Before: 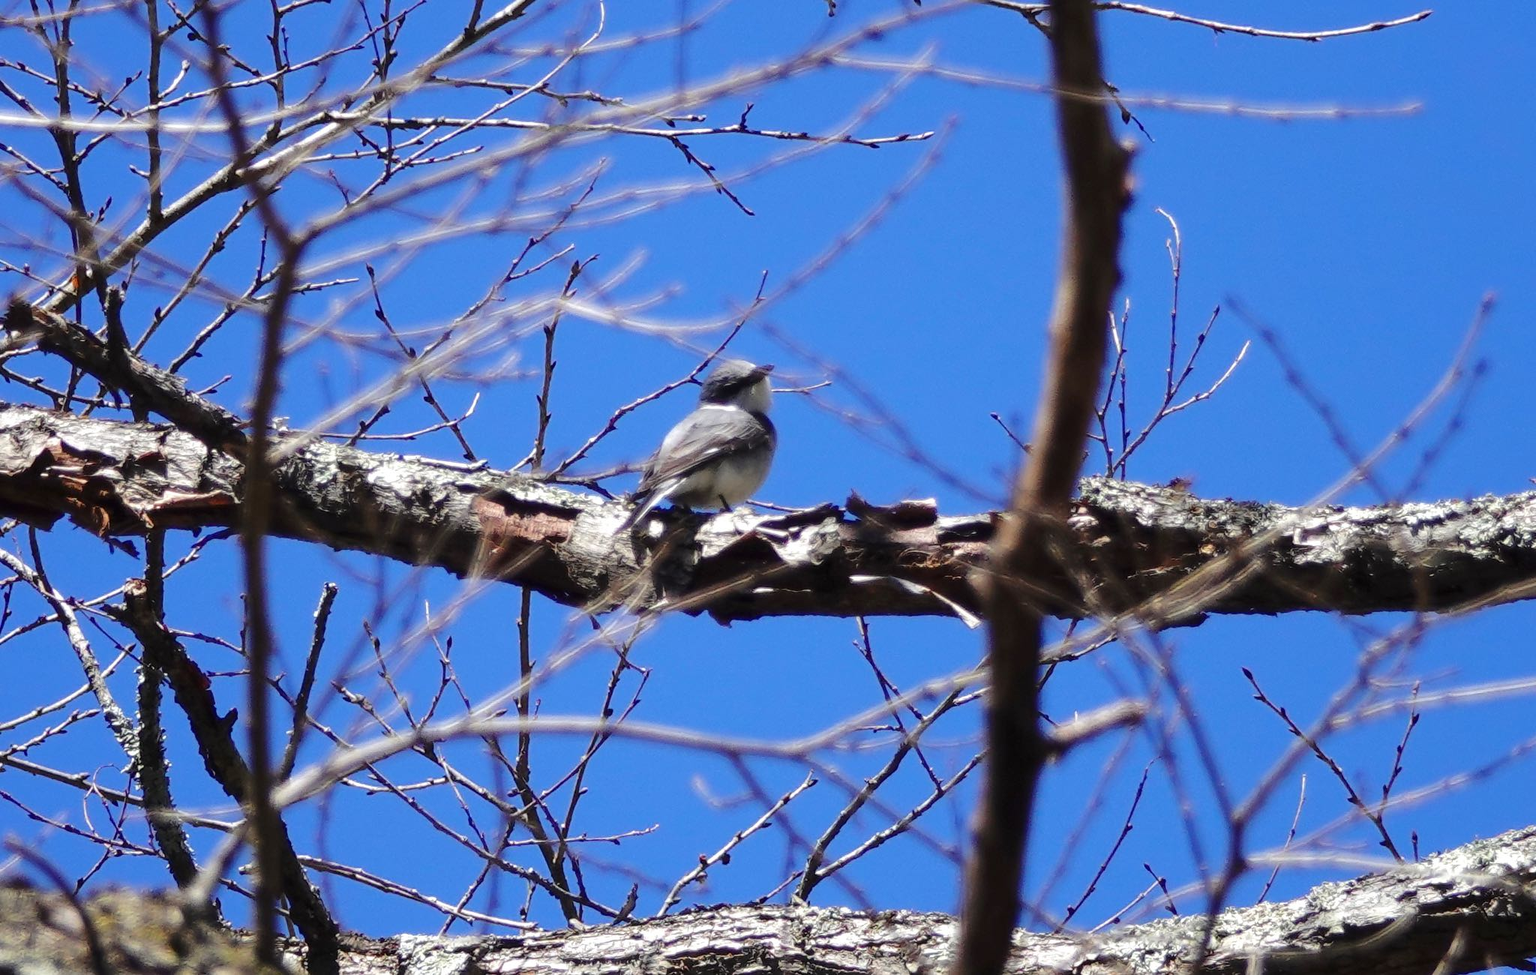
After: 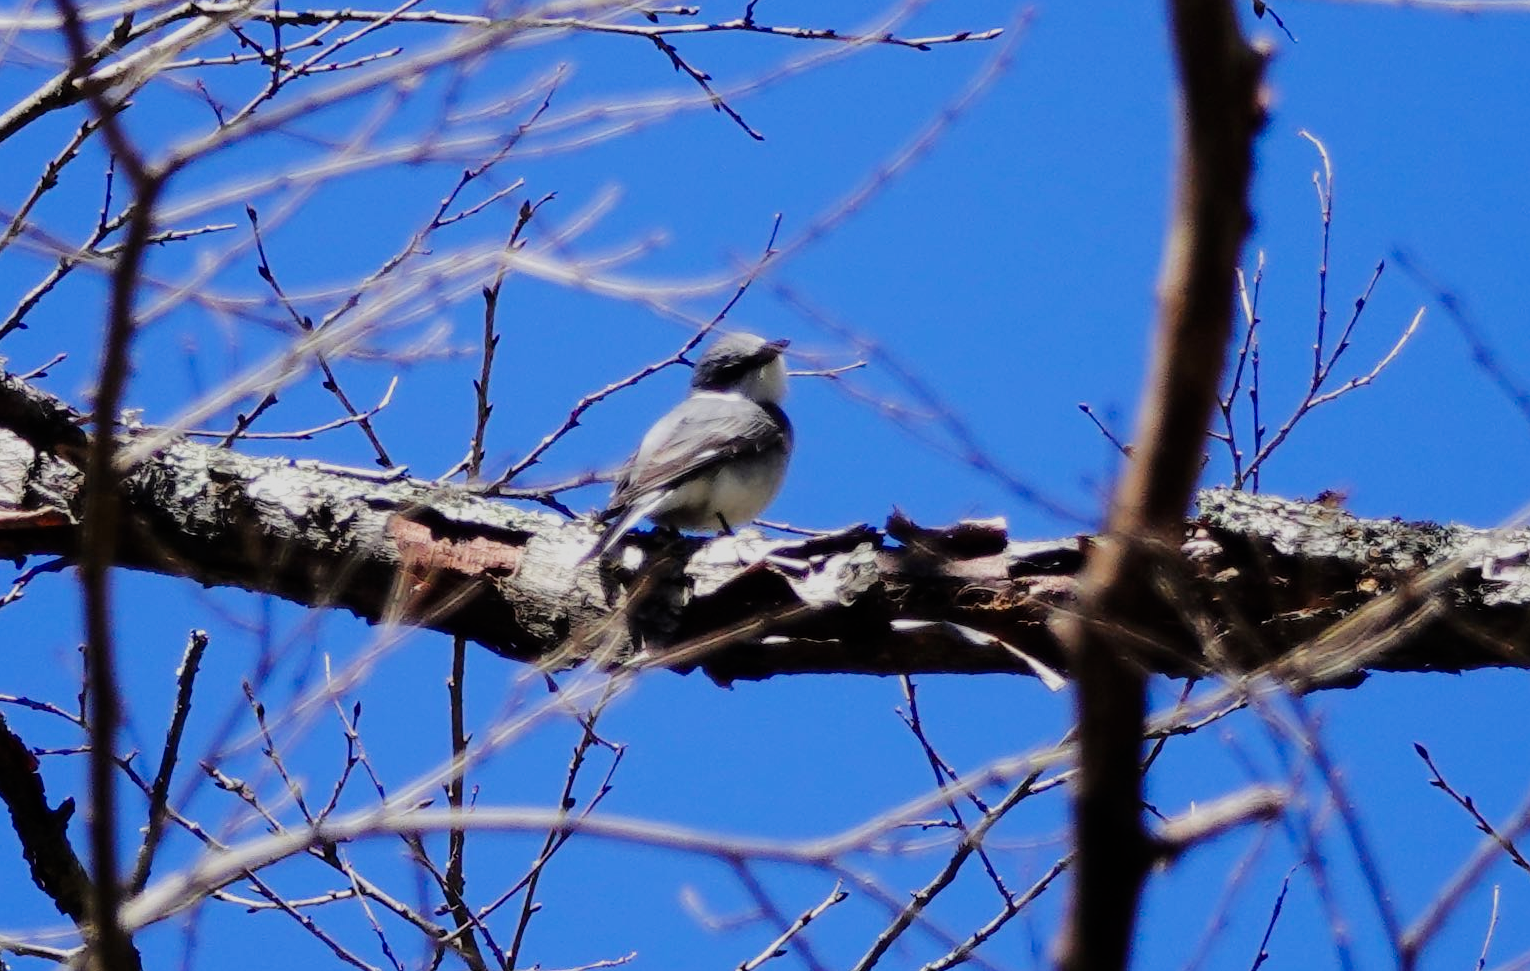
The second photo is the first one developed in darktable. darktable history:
crop and rotate: left 11.831%, top 11.346%, right 13.429%, bottom 13.899%
tone equalizer: on, module defaults
filmic rgb: black relative exposure -7.65 EV, white relative exposure 4.56 EV, hardness 3.61, contrast 1.05
contrast brightness saturation: contrast 0.08, saturation 0.2
